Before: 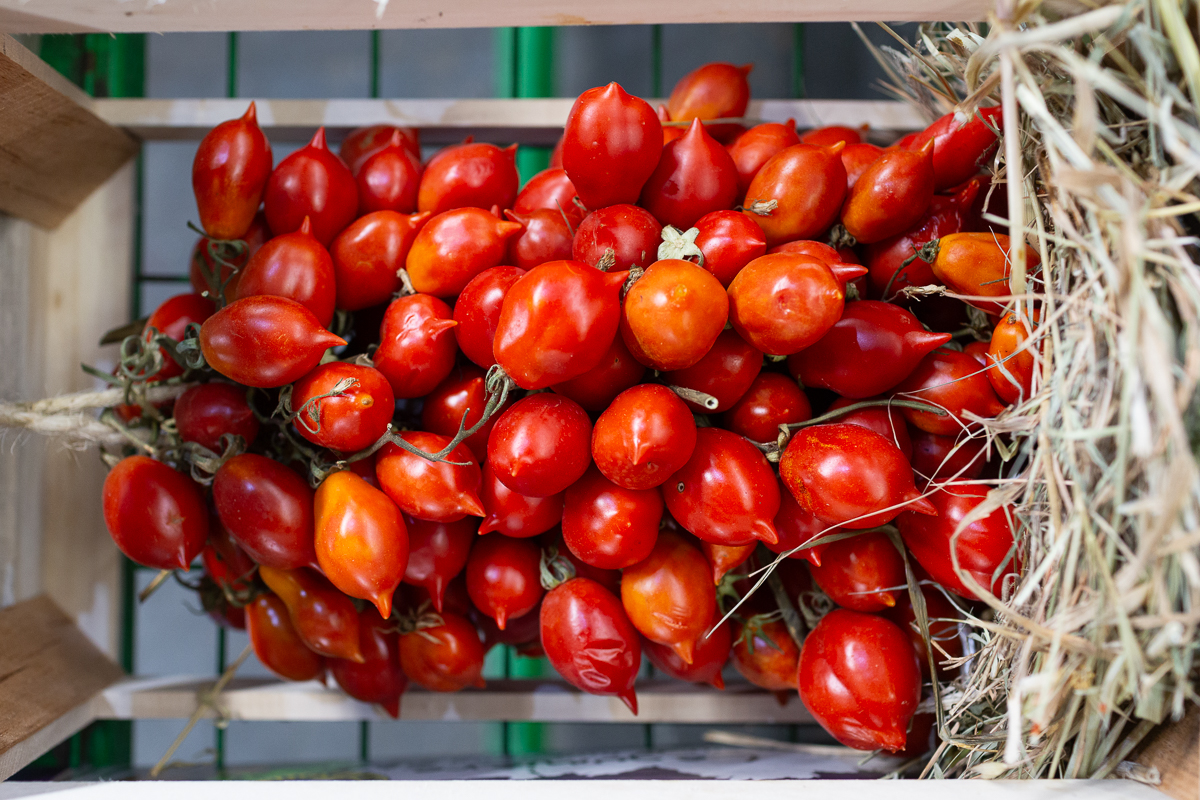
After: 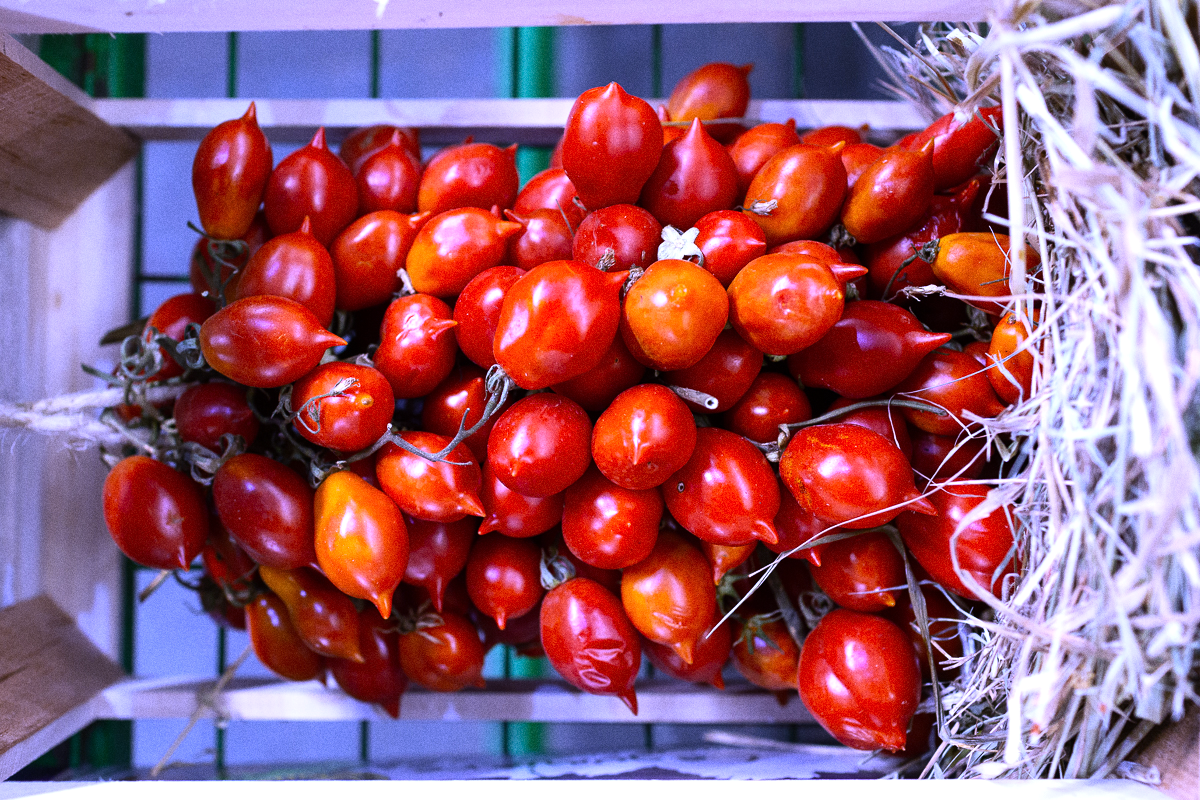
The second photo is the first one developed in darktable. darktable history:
grain: coarseness 0.09 ISO
white balance: red 0.98, blue 1.61
tone equalizer: -8 EV -0.417 EV, -7 EV -0.389 EV, -6 EV -0.333 EV, -5 EV -0.222 EV, -3 EV 0.222 EV, -2 EV 0.333 EV, -1 EV 0.389 EV, +0 EV 0.417 EV, edges refinement/feathering 500, mask exposure compensation -1.57 EV, preserve details no
